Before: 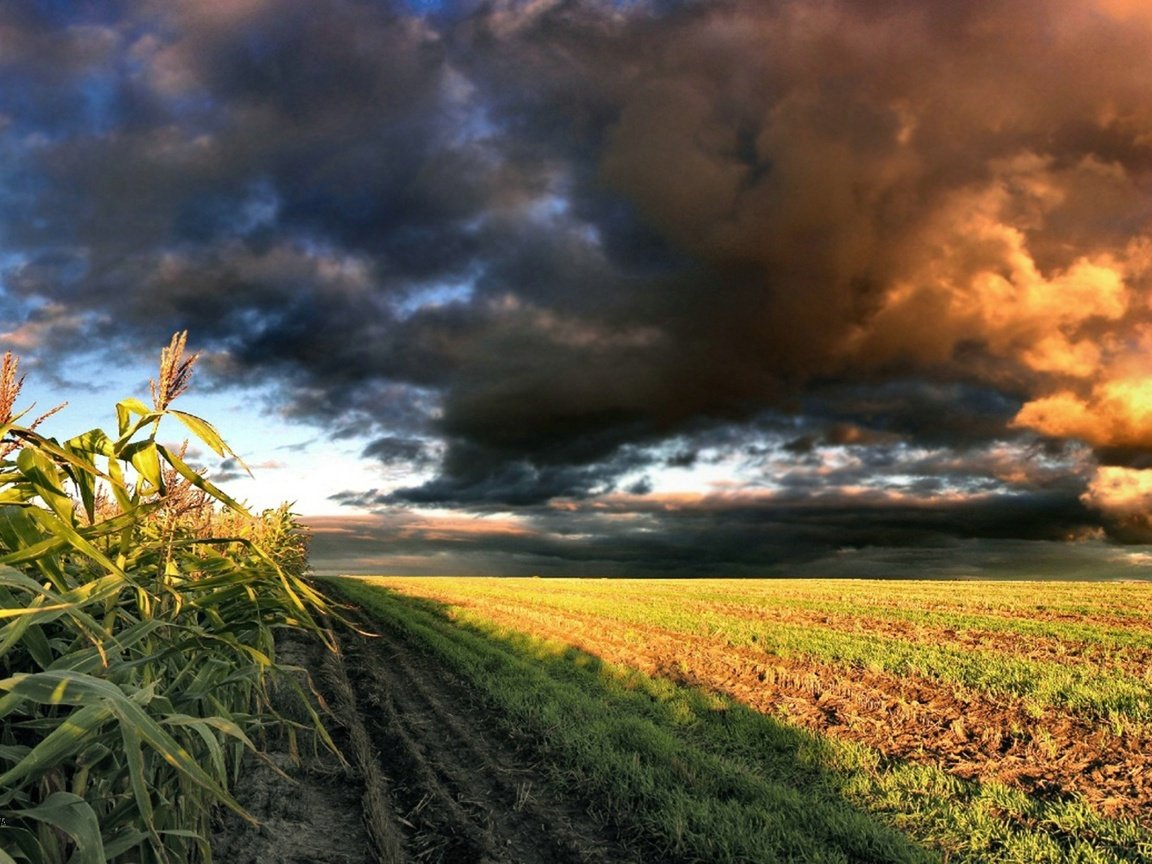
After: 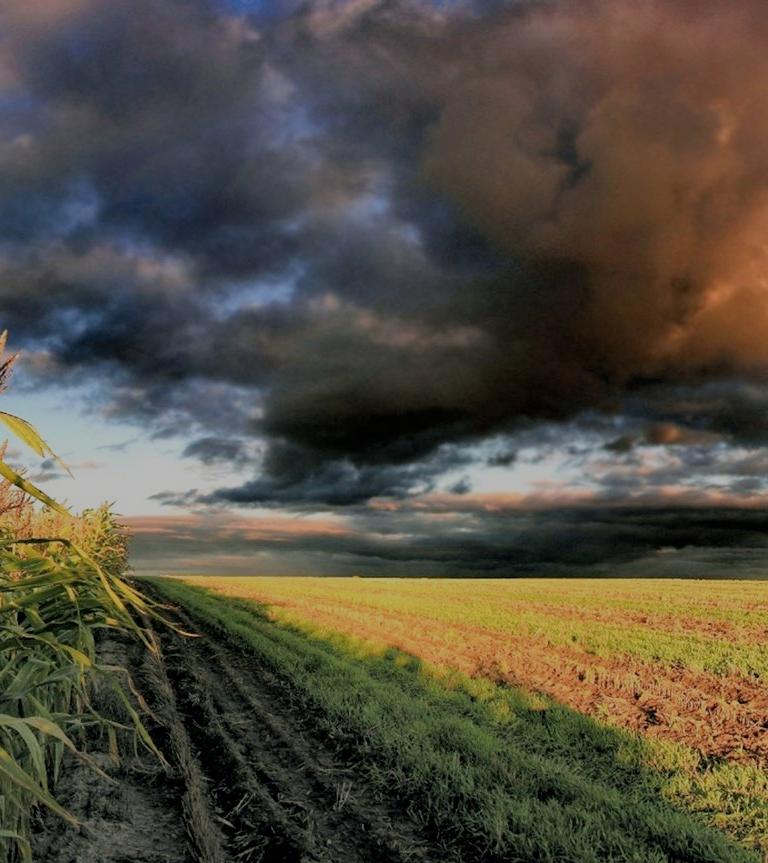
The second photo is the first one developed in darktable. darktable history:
crop and rotate: left 15.696%, right 17.625%
filmic rgb: black relative exposure -7 EV, white relative exposure 5.96 EV, threshold 3.01 EV, target black luminance 0%, hardness 2.74, latitude 61.58%, contrast 0.701, highlights saturation mix 11.29%, shadows ↔ highlights balance -0.08%, enable highlight reconstruction true
exposure: compensate highlight preservation false
